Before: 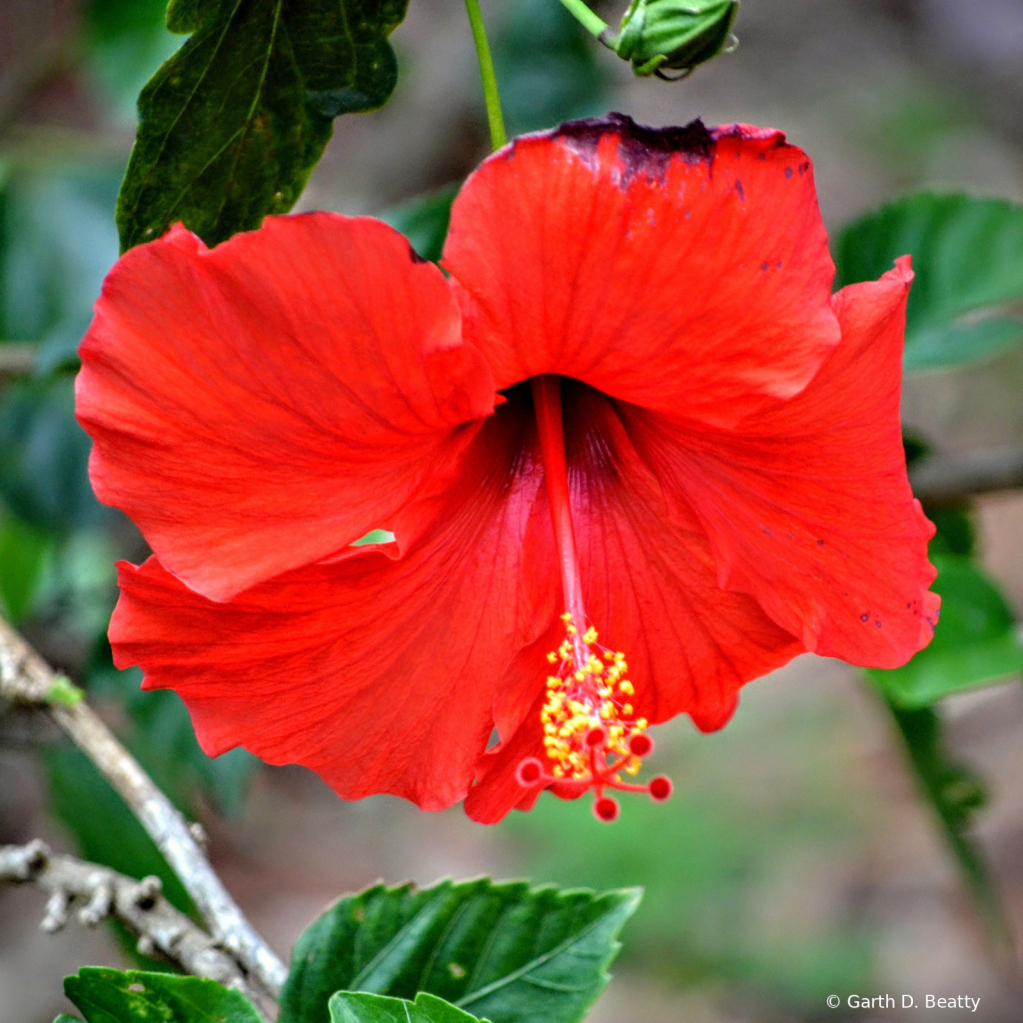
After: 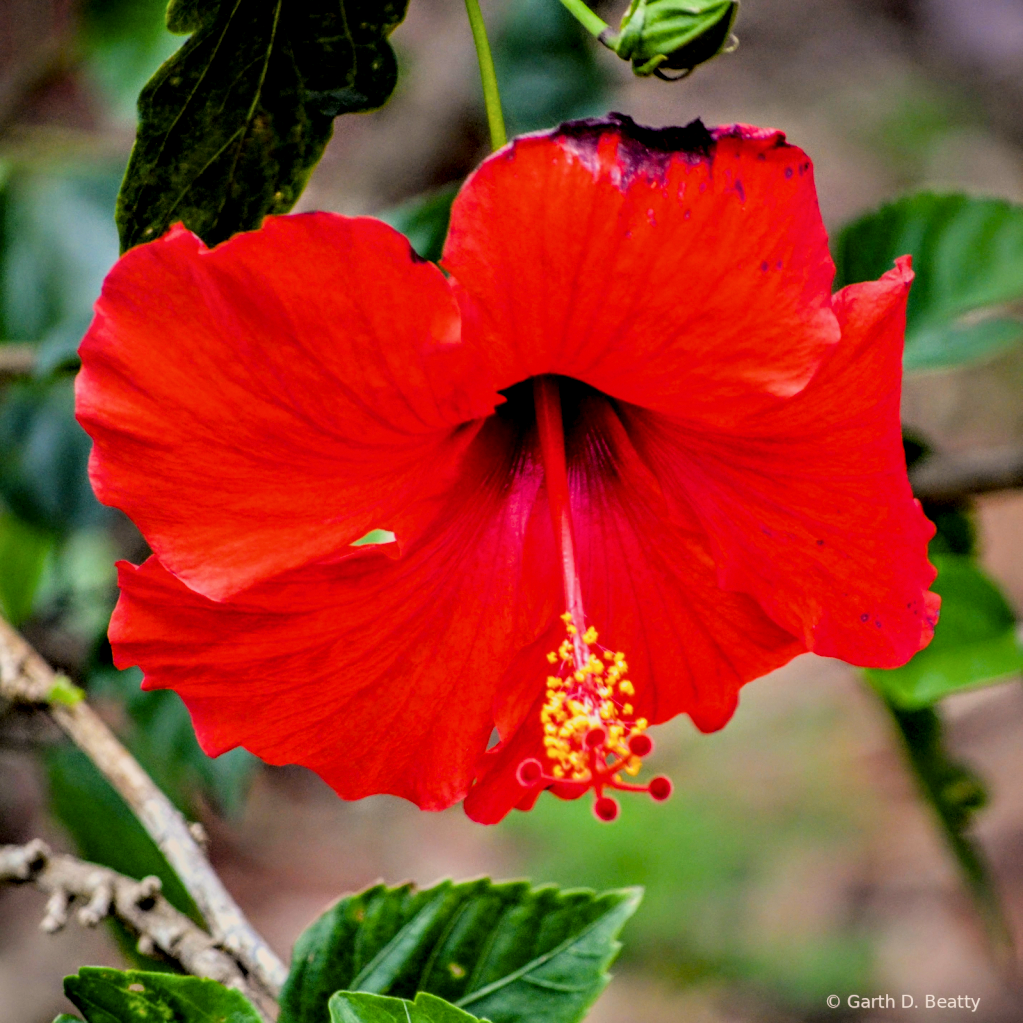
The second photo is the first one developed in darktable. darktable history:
color balance rgb: shadows lift › luminance -4.987%, shadows lift › chroma 1.117%, shadows lift › hue 218.64°, power › chroma 1.058%, power › hue 28.31°, highlights gain › chroma 3%, highlights gain › hue 54.78°, global offset › hue 170.36°, perceptual saturation grading › global saturation 19.877%, global vibrance 14.802%
local contrast: detail 130%
filmic rgb: black relative exposure -7.65 EV, white relative exposure 4.56 EV, hardness 3.61, contrast 1.06
